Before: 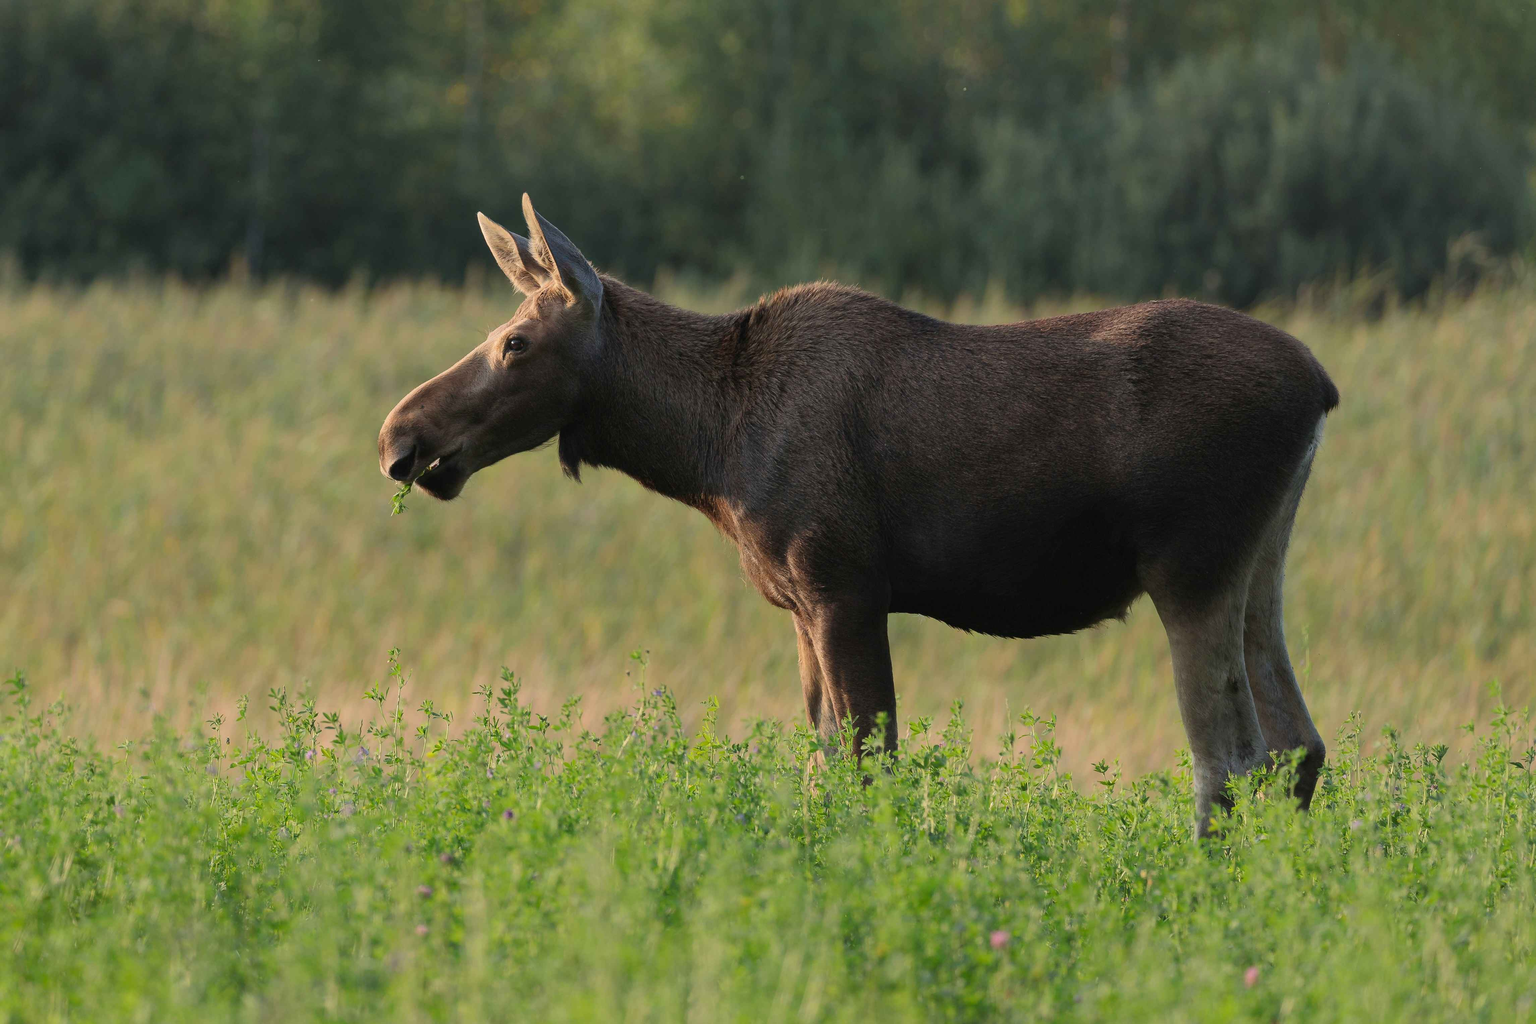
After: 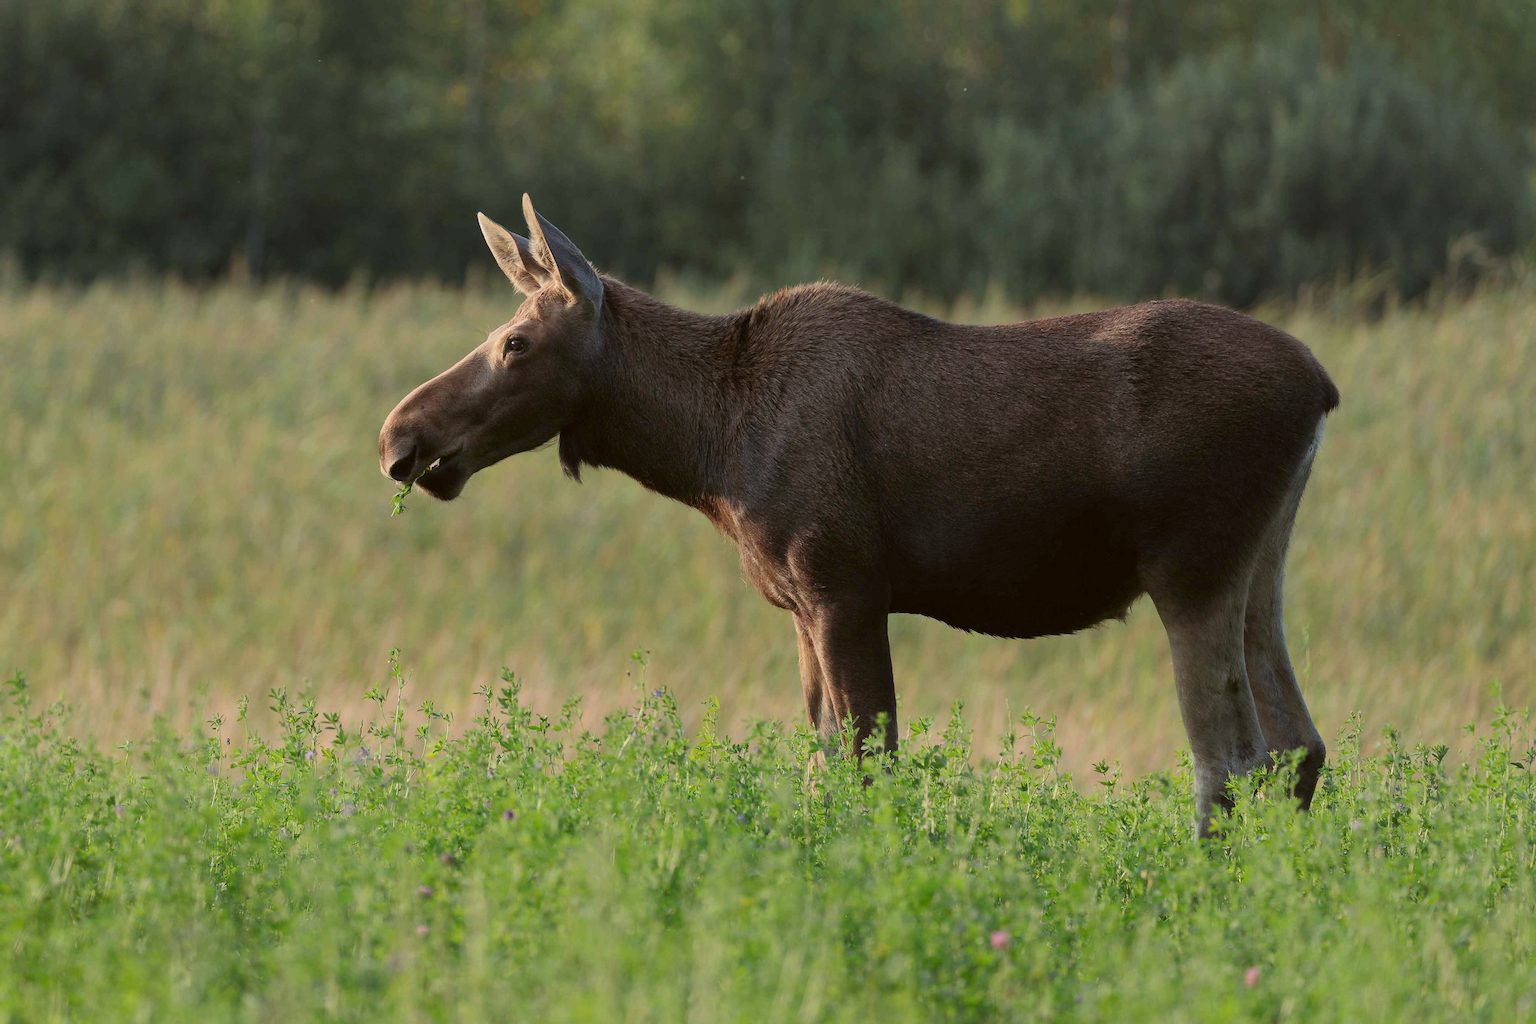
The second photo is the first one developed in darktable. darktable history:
color correction: highlights a* -3.45, highlights b* -6.9, shadows a* 3.09, shadows b* 5.7
